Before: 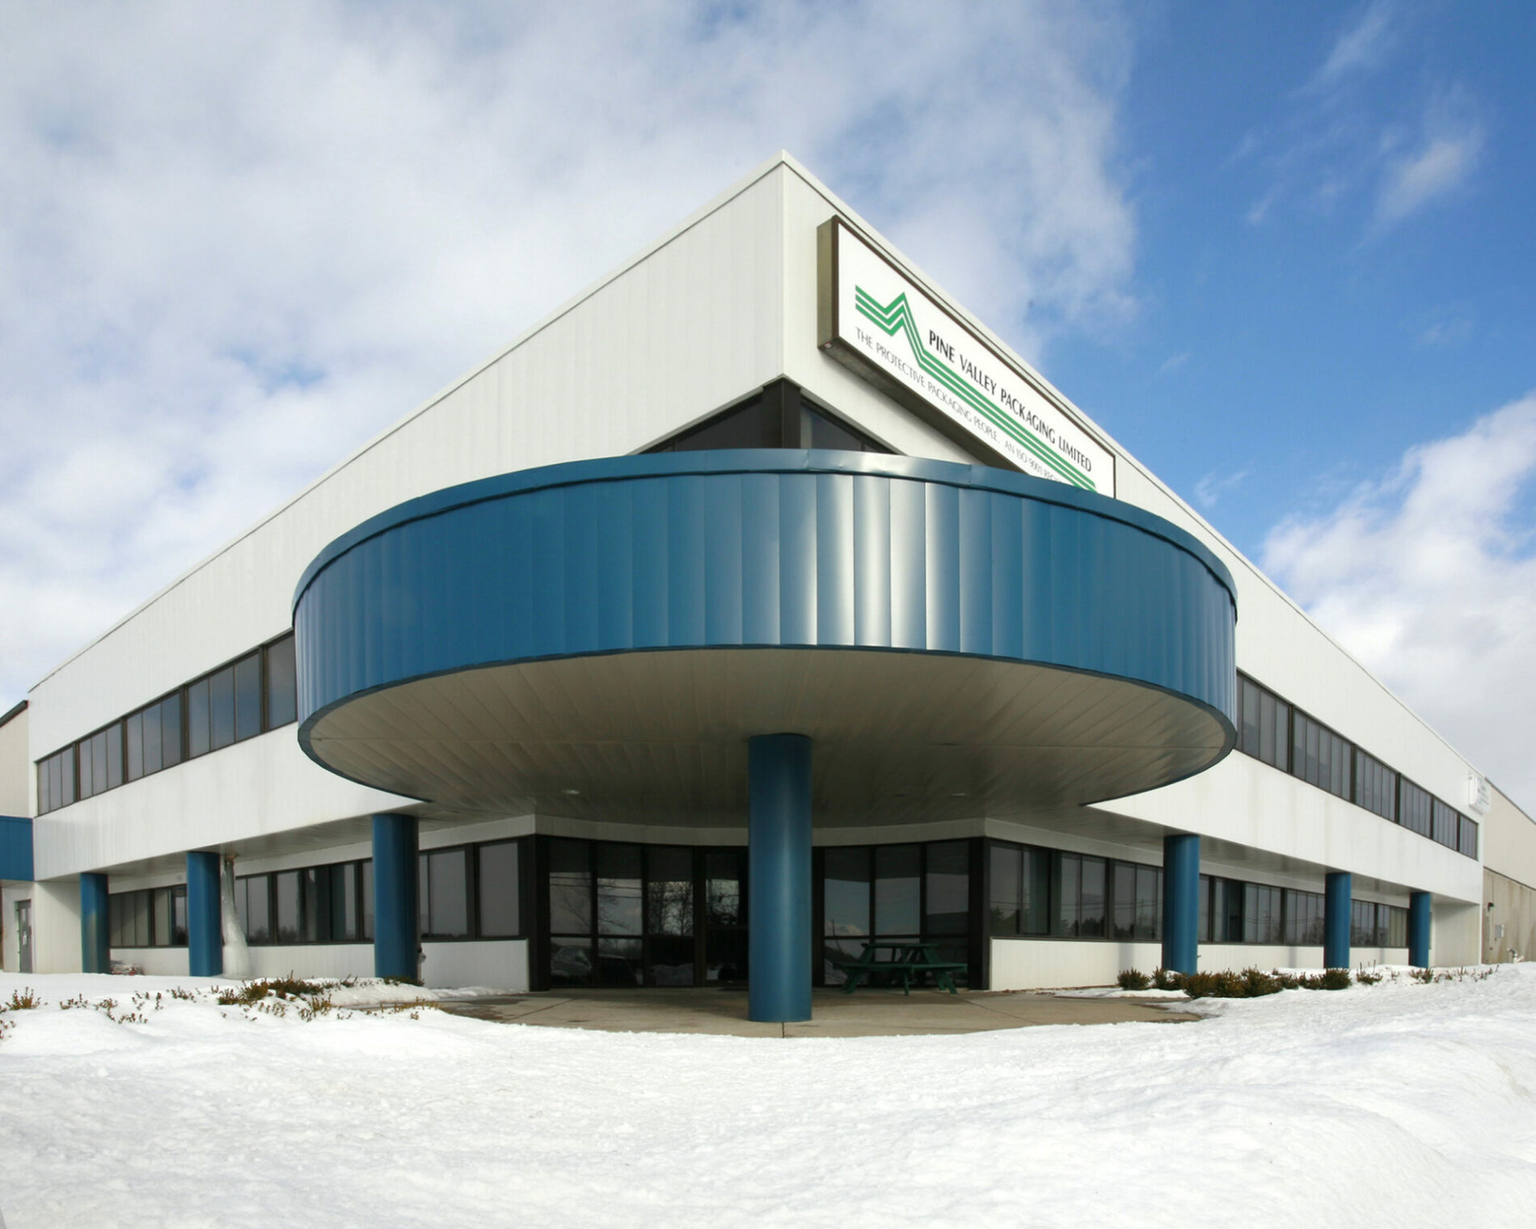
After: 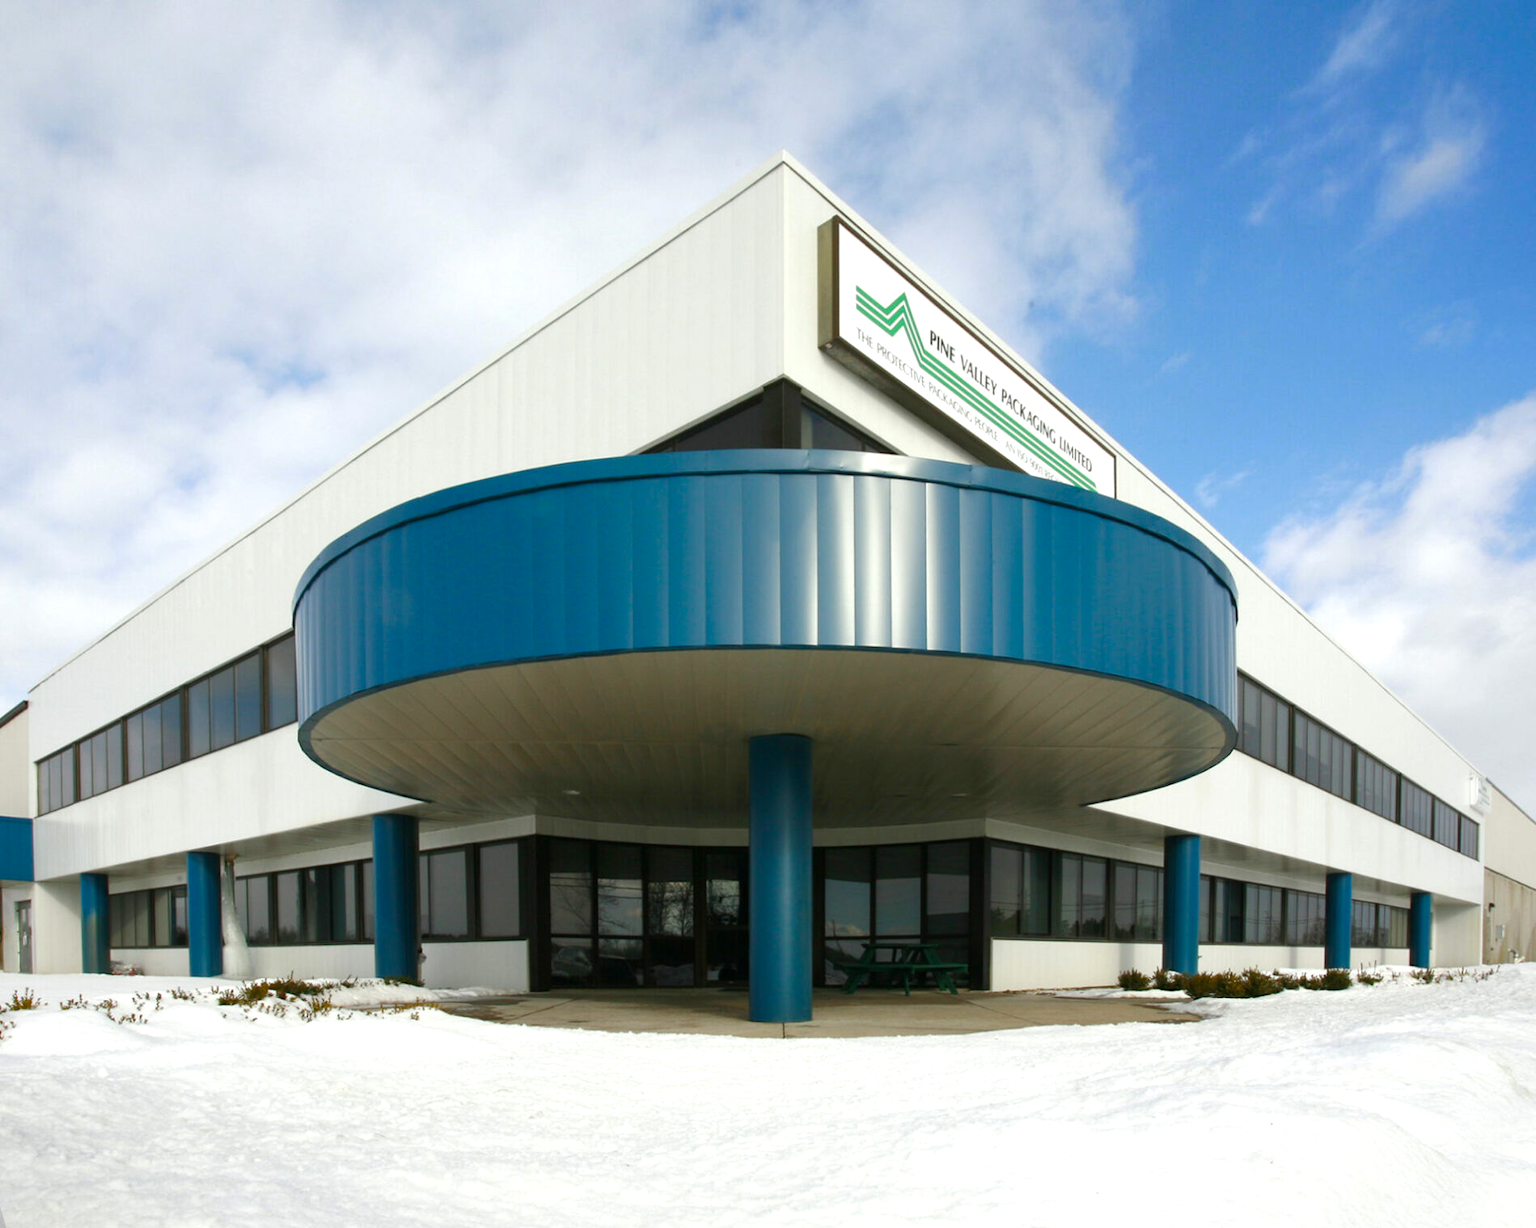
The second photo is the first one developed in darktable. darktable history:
color balance rgb: linear chroma grading › shadows 32%, linear chroma grading › global chroma -2%, linear chroma grading › mid-tones 4%, perceptual saturation grading › global saturation -2%, perceptual saturation grading › highlights -8%, perceptual saturation grading › mid-tones 8%, perceptual saturation grading › shadows 4%, perceptual brilliance grading › highlights 8%, perceptual brilliance grading › mid-tones 4%, perceptual brilliance grading › shadows 2%, global vibrance 16%, saturation formula JzAzBz (2021)
